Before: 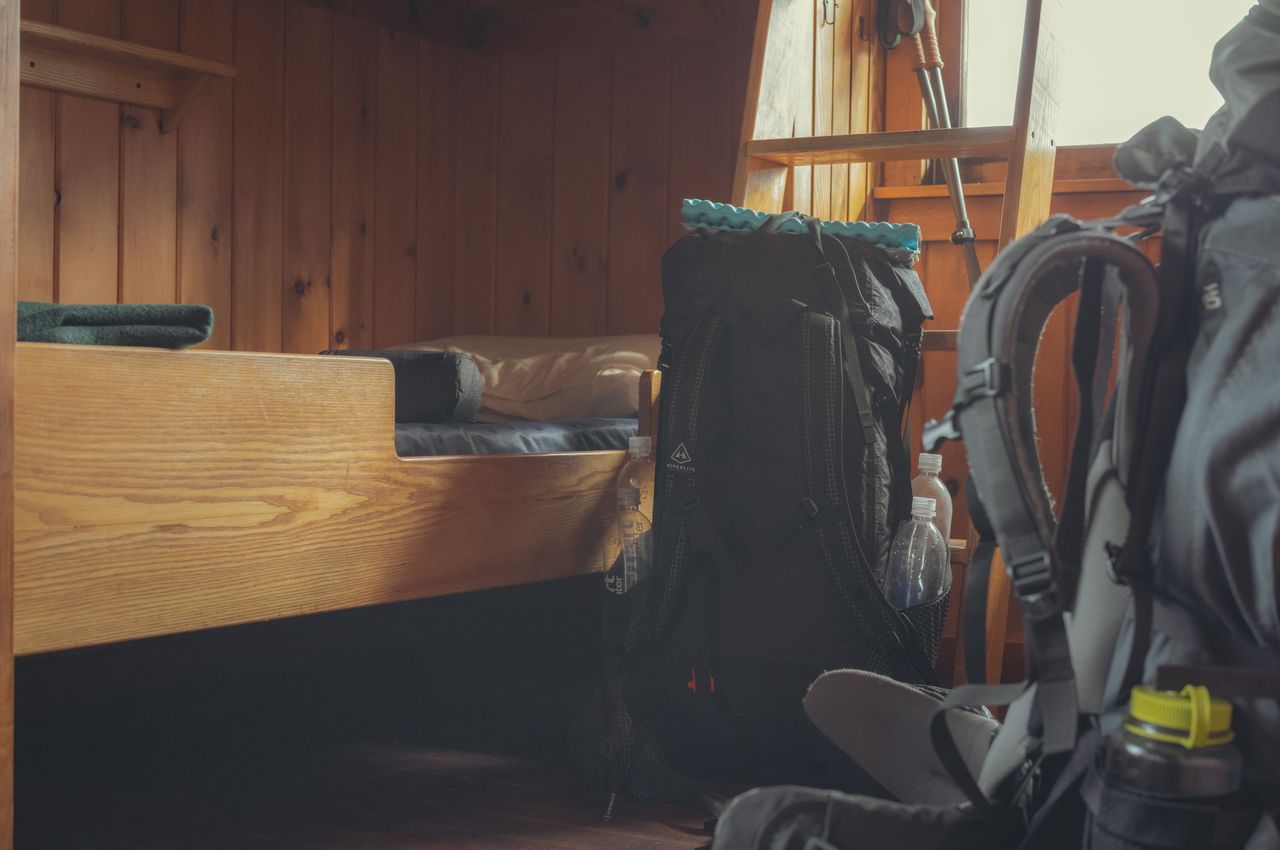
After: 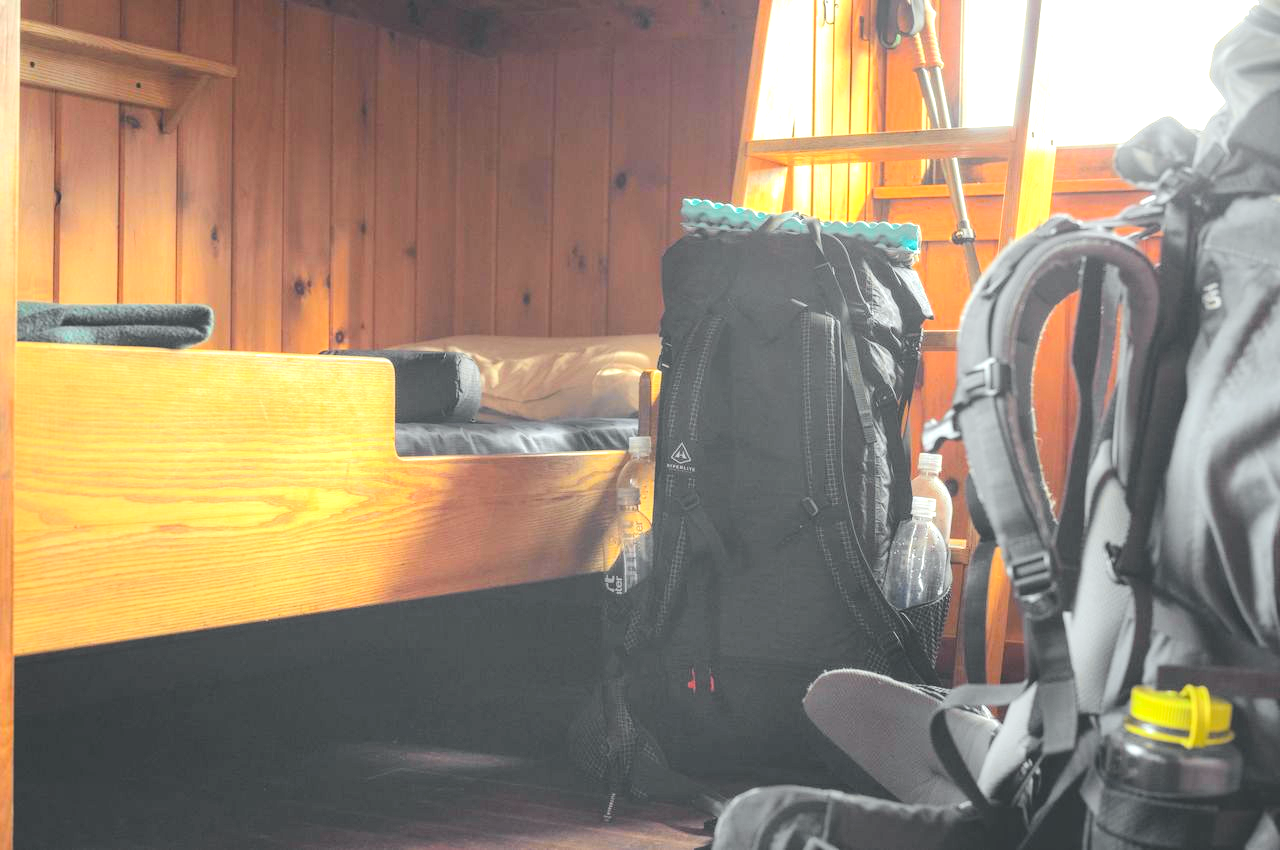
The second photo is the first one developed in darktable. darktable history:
tone curve: curves: ch0 [(0, 0) (0.071, 0.06) (0.253, 0.242) (0.437, 0.498) (0.55, 0.644) (0.657, 0.749) (0.823, 0.876) (1, 0.99)]; ch1 [(0, 0) (0.346, 0.307) (0.408, 0.369) (0.453, 0.457) (0.476, 0.489) (0.502, 0.493) (0.521, 0.515) (0.537, 0.531) (0.612, 0.641) (0.676, 0.728) (1, 1)]; ch2 [(0, 0) (0.346, 0.34) (0.434, 0.46) (0.485, 0.494) (0.5, 0.494) (0.511, 0.504) (0.537, 0.551) (0.579, 0.599) (0.625, 0.686) (1, 1)], color space Lab, independent channels, preserve colors none
exposure: black level correction 0, exposure 1.5 EV, compensate highlight preservation false
